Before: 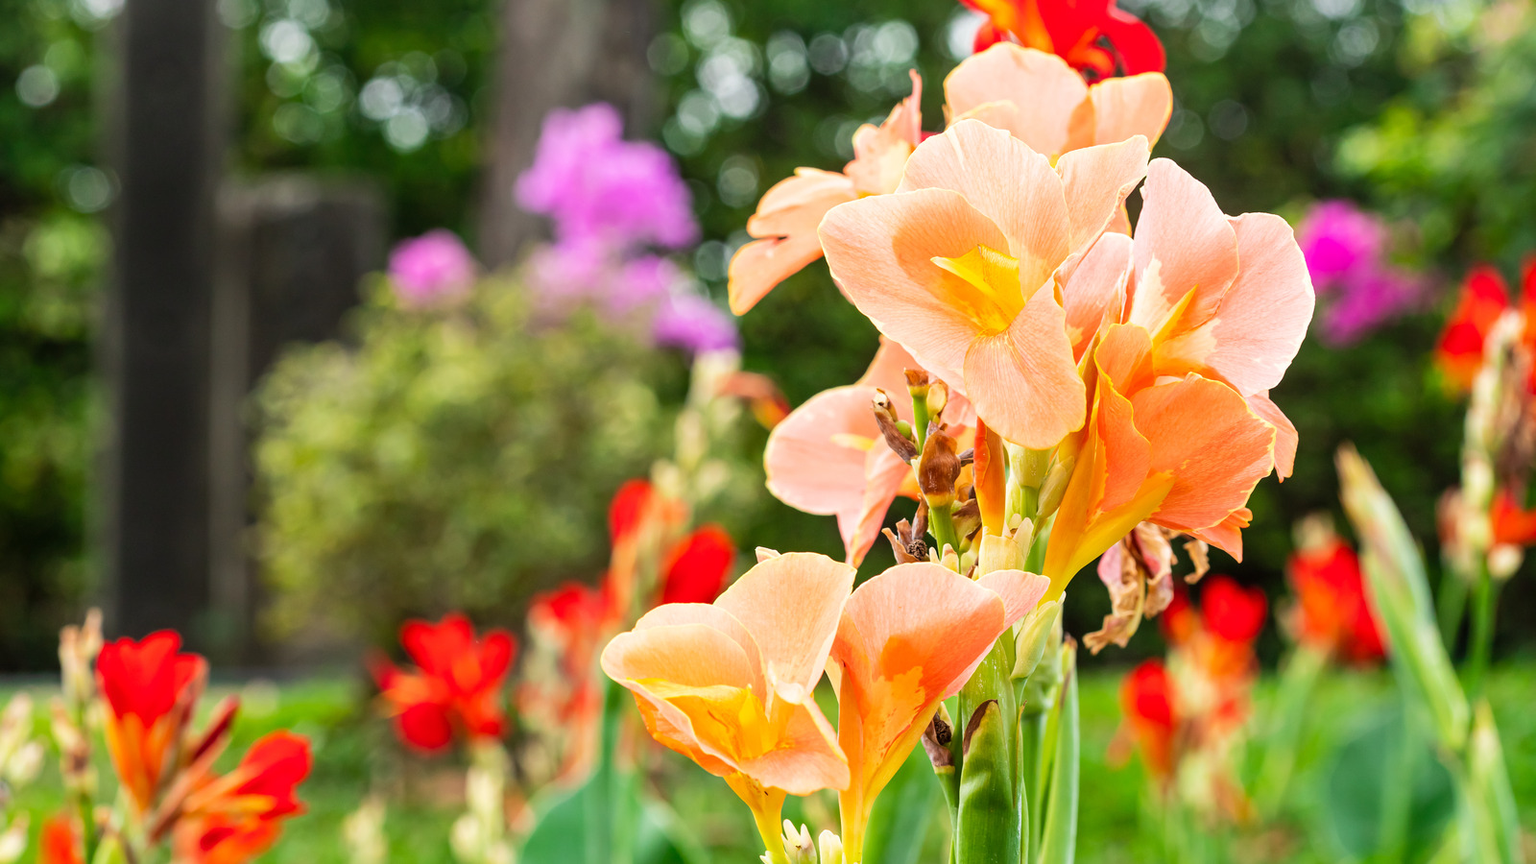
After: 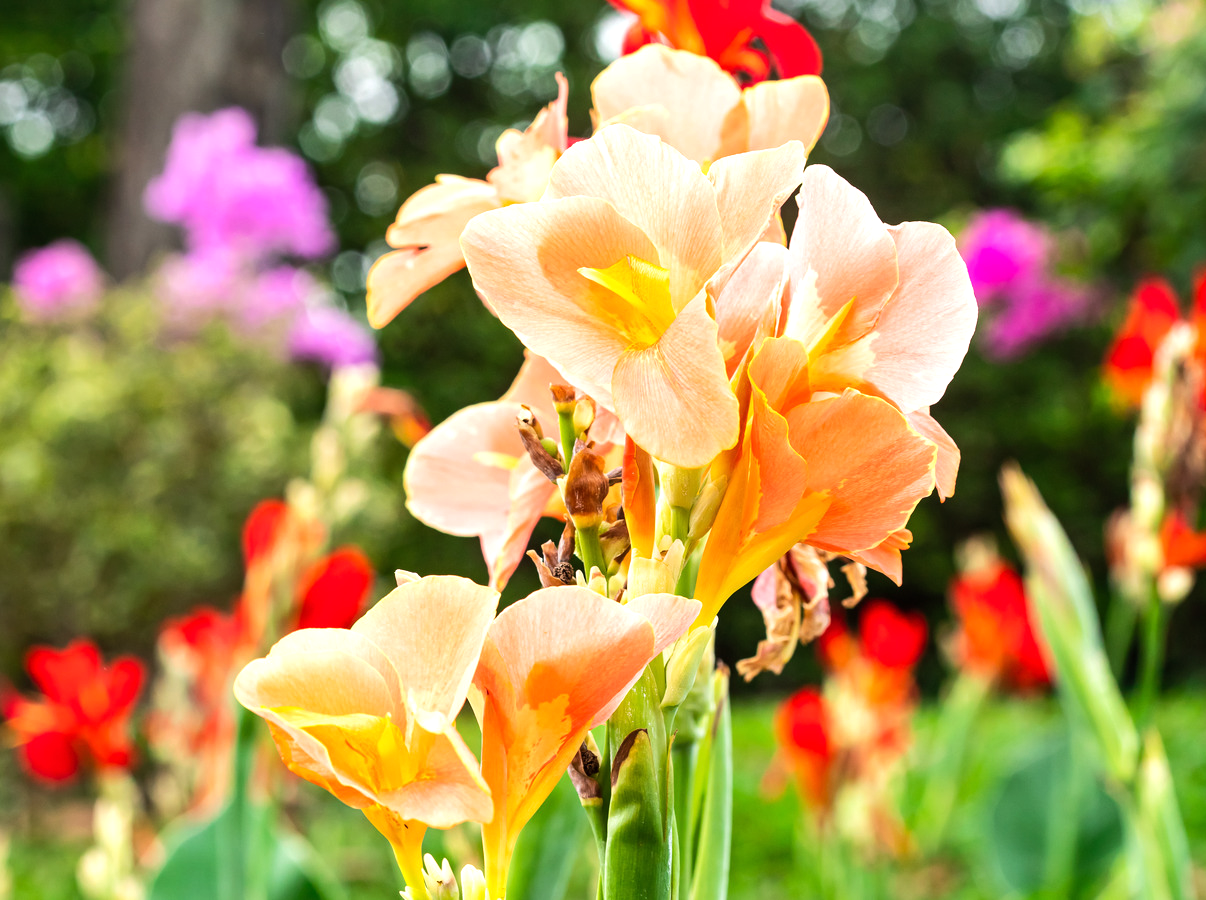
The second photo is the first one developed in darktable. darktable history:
tone equalizer: -8 EV -0.417 EV, -7 EV -0.389 EV, -6 EV -0.333 EV, -5 EV -0.222 EV, -3 EV 0.222 EV, -2 EV 0.333 EV, -1 EV 0.389 EV, +0 EV 0.417 EV, edges refinement/feathering 500, mask exposure compensation -1.57 EV, preserve details no
crop and rotate: left 24.6%
